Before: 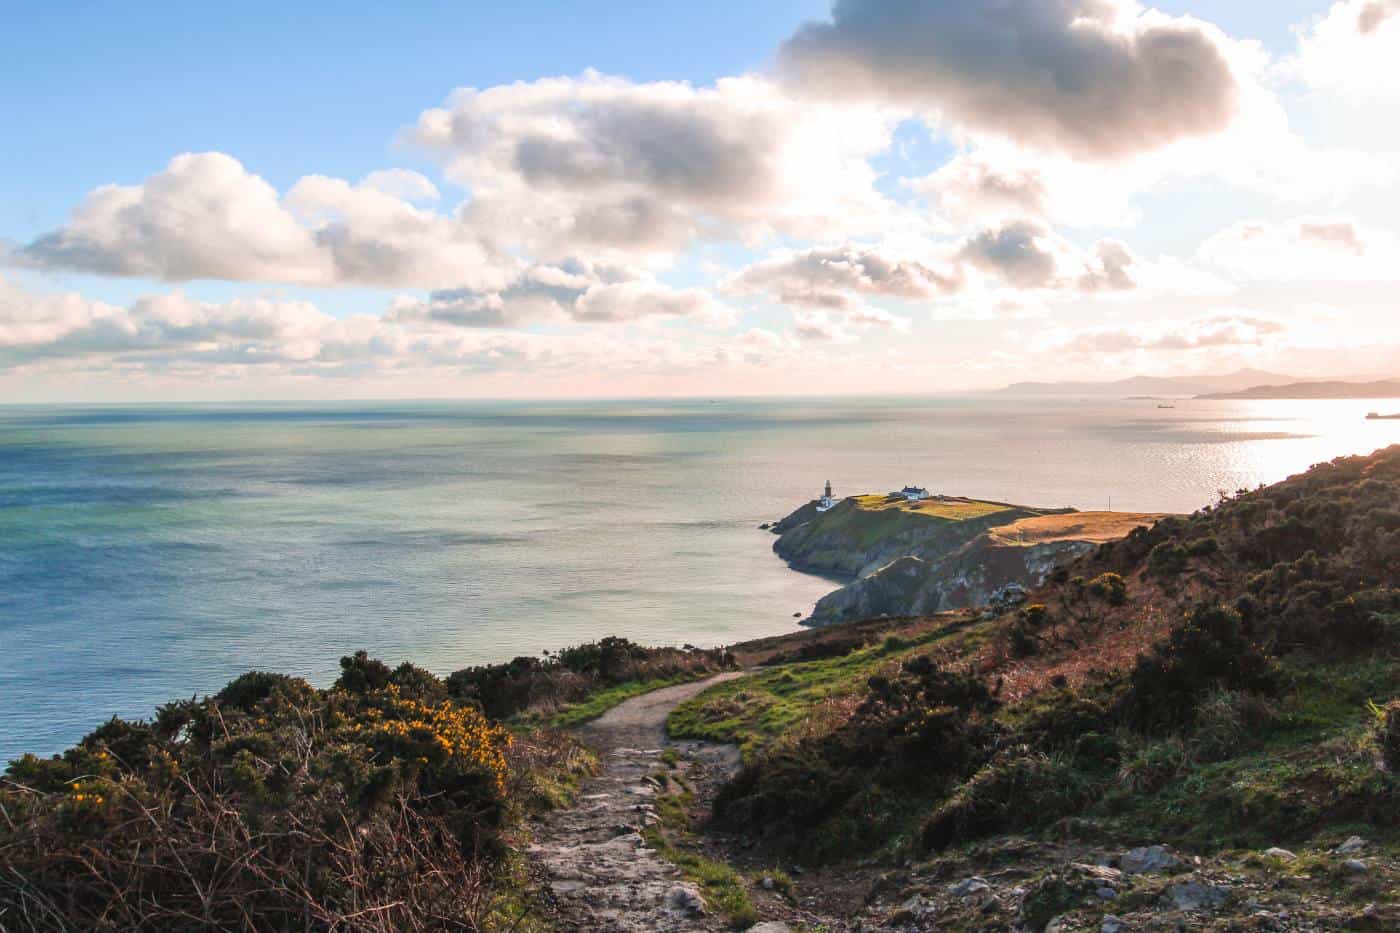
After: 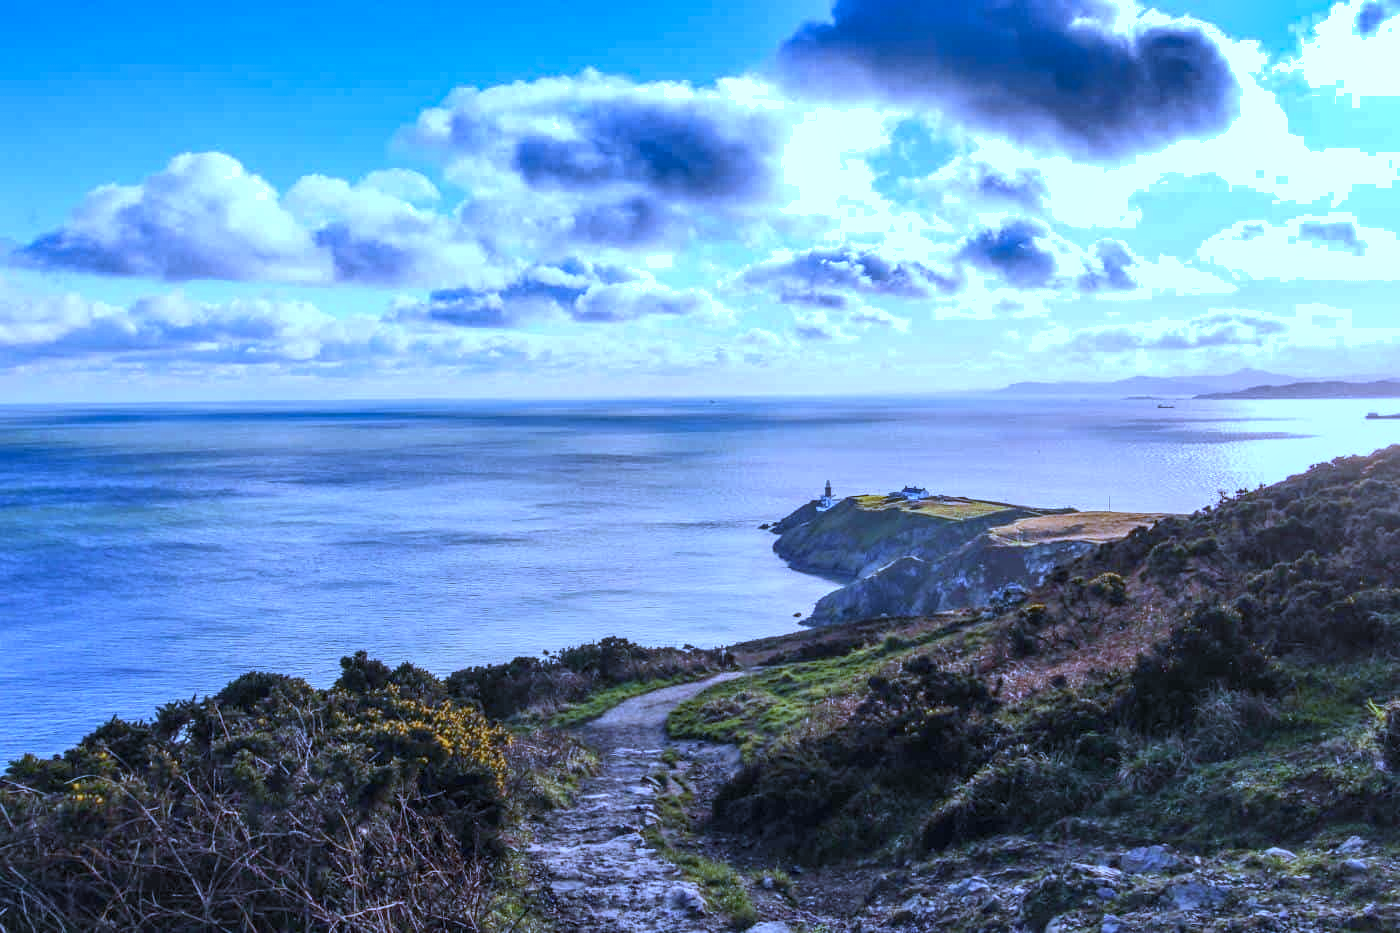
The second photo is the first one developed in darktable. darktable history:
tone equalizer: -7 EV 0.18 EV, -6 EV 0.12 EV, -5 EV 0.08 EV, -4 EV 0.04 EV, -2 EV -0.02 EV, -1 EV -0.04 EV, +0 EV -0.06 EV, luminance estimator HSV value / RGB max
white balance: red 0.766, blue 1.537
shadows and highlights: radius 171.16, shadows 27, white point adjustment 3.13, highlights -67.95, soften with gaussian
local contrast: on, module defaults
